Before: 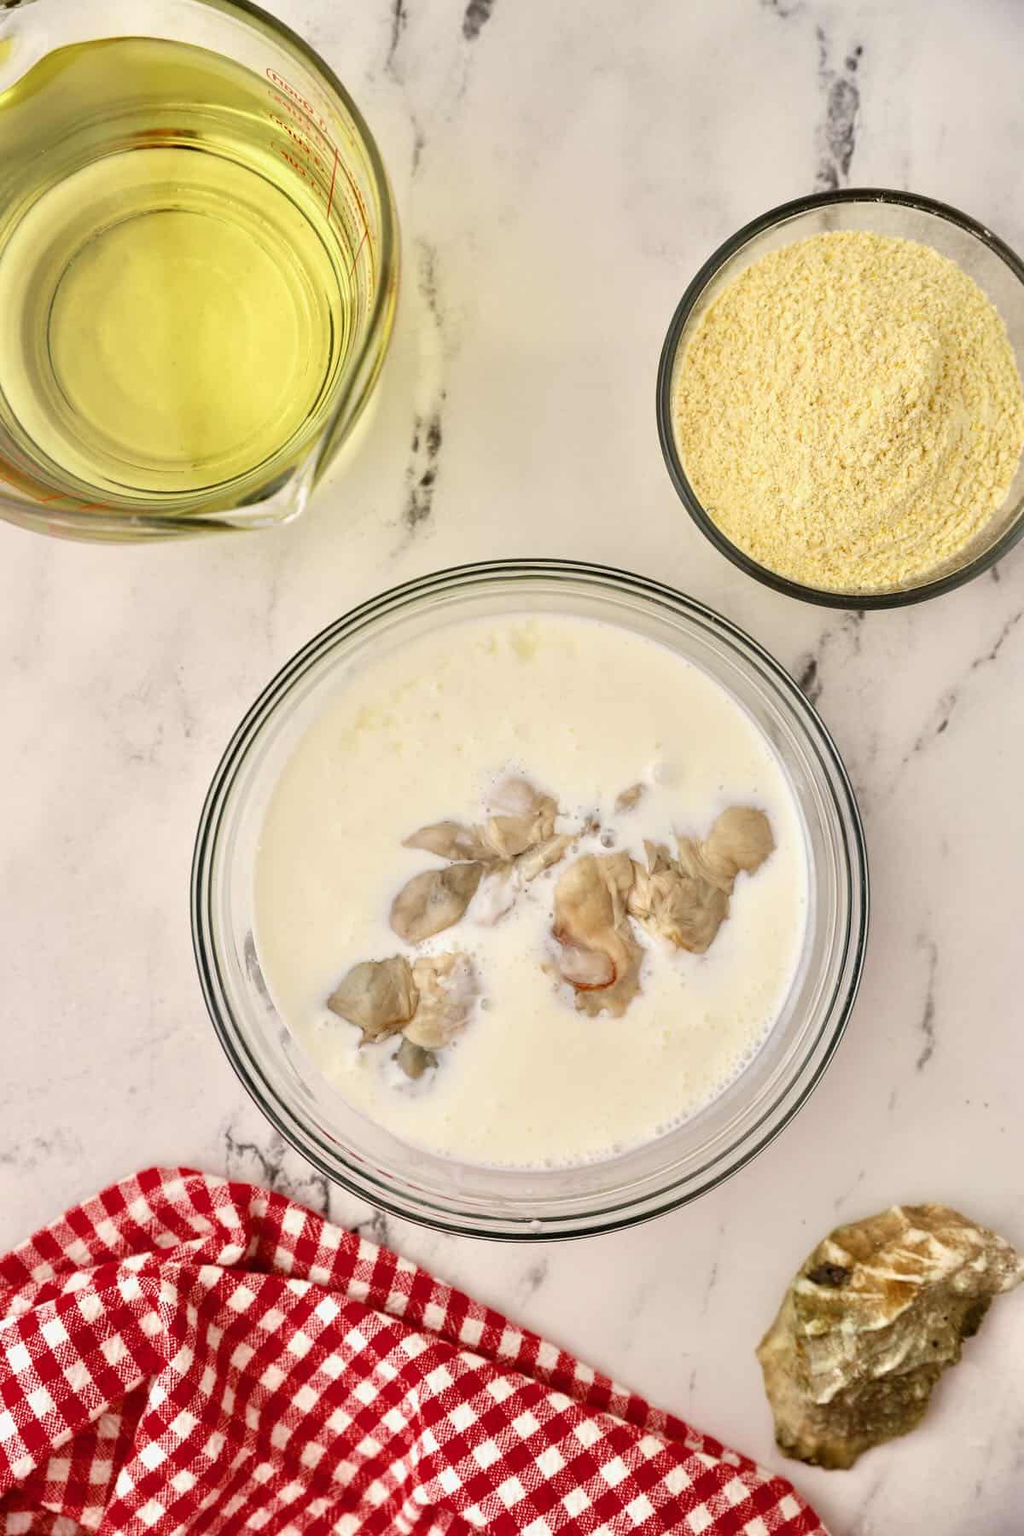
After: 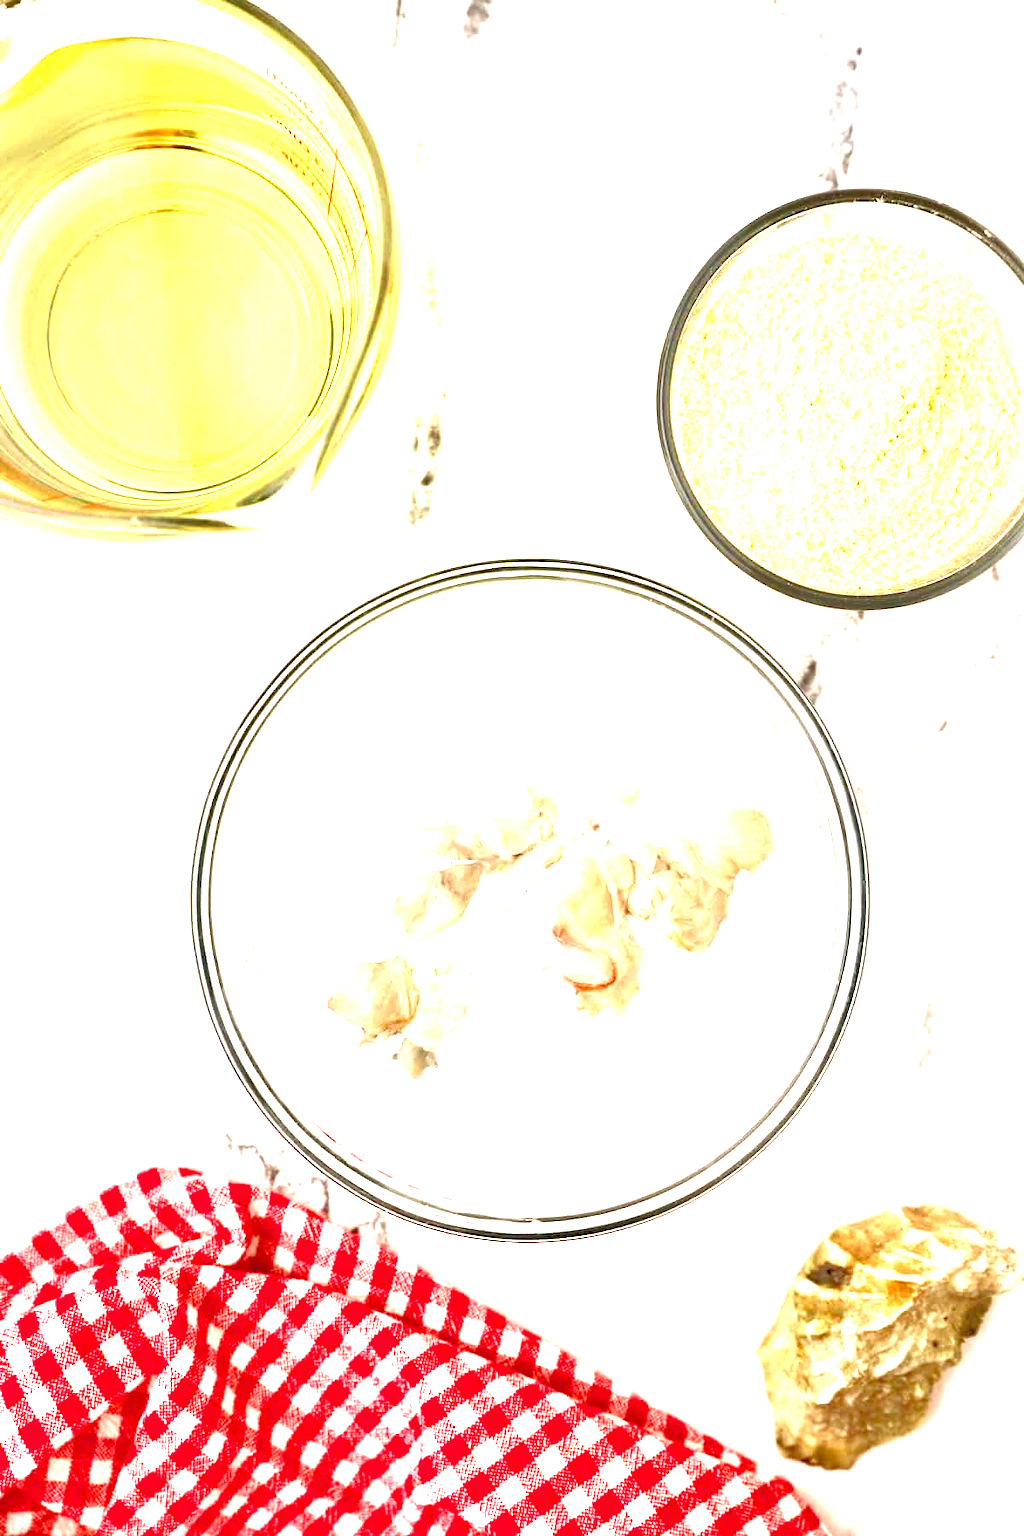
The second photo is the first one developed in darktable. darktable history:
exposure: black level correction 0.001, exposure 1 EV, compensate highlight preservation false
tone equalizer: -7 EV 0.162 EV, -6 EV 0.595 EV, -5 EV 1.18 EV, -4 EV 1.32 EV, -3 EV 1.16 EV, -2 EV 0.6 EV, -1 EV 0.153 EV
levels: levels [0, 0.394, 0.787]
